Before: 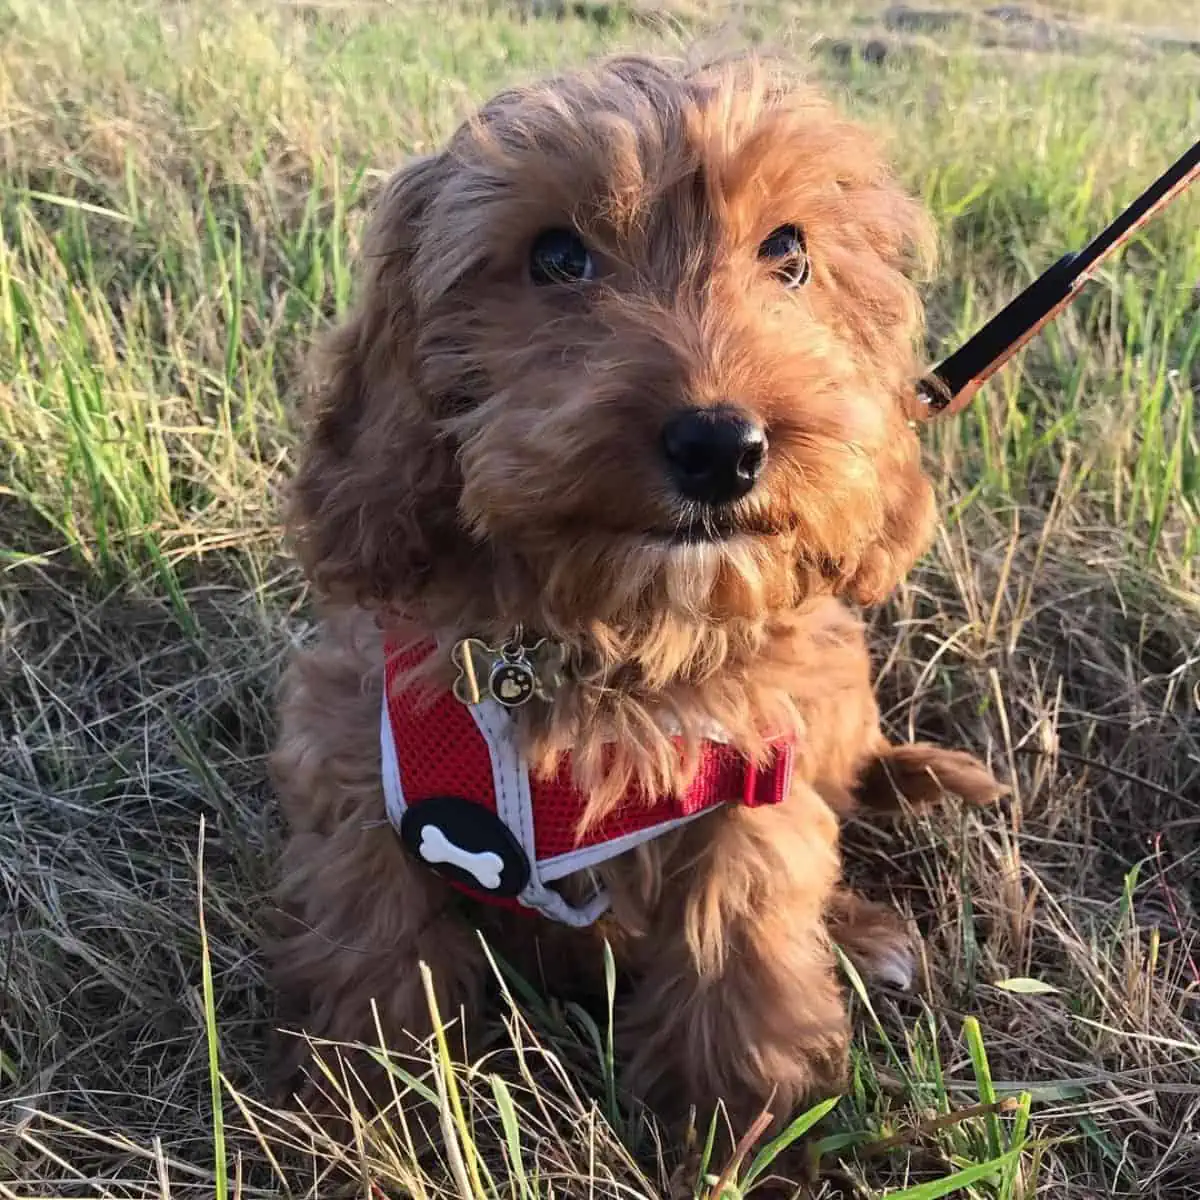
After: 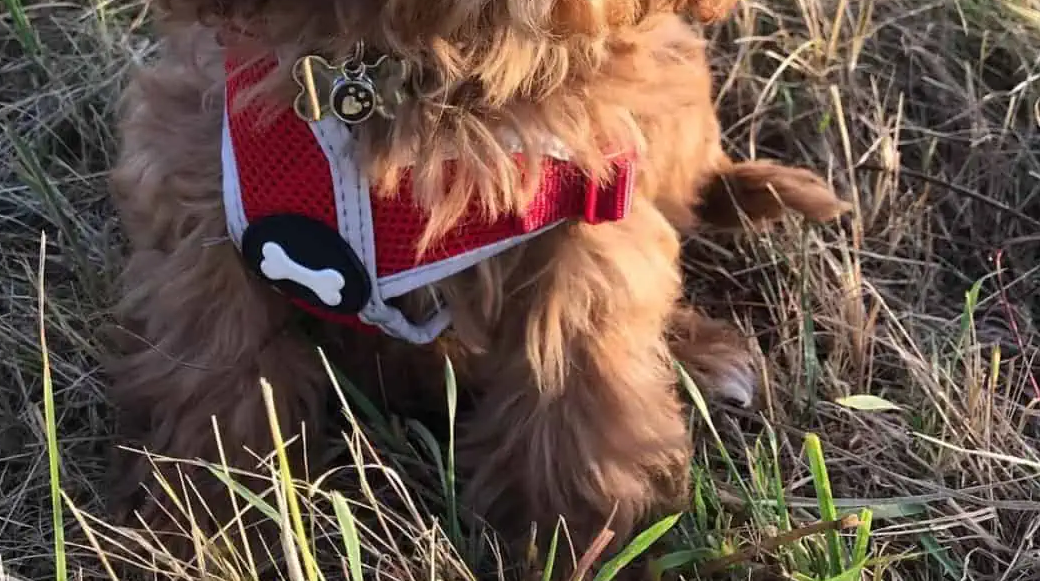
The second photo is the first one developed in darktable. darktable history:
crop and rotate: left 13.29%, top 48.652%, bottom 2.911%
